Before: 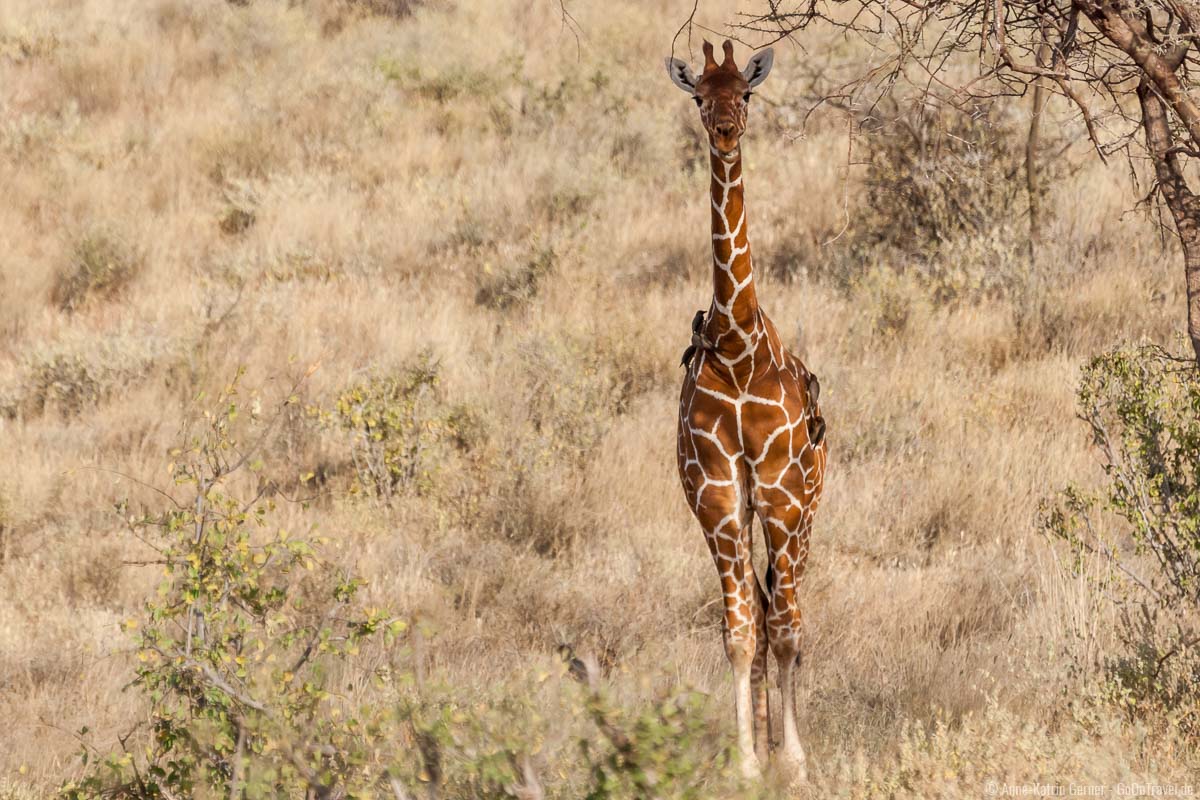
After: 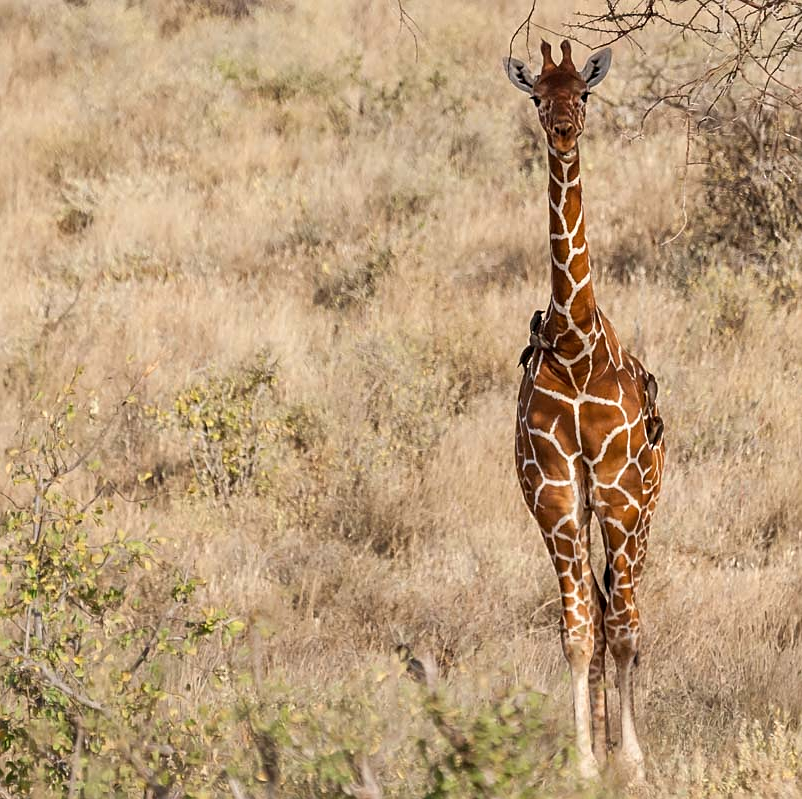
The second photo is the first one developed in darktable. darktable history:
crop and rotate: left 13.538%, right 19.574%
sharpen: on, module defaults
